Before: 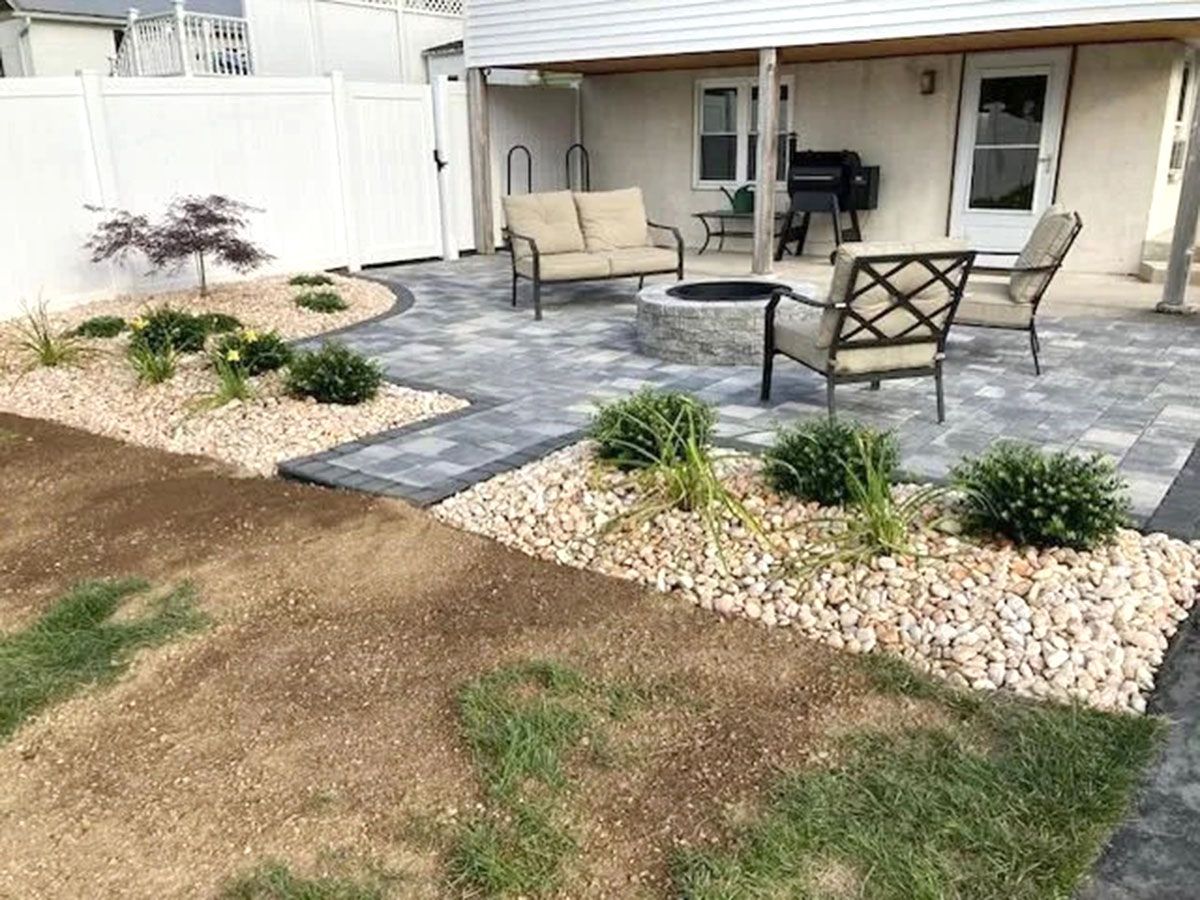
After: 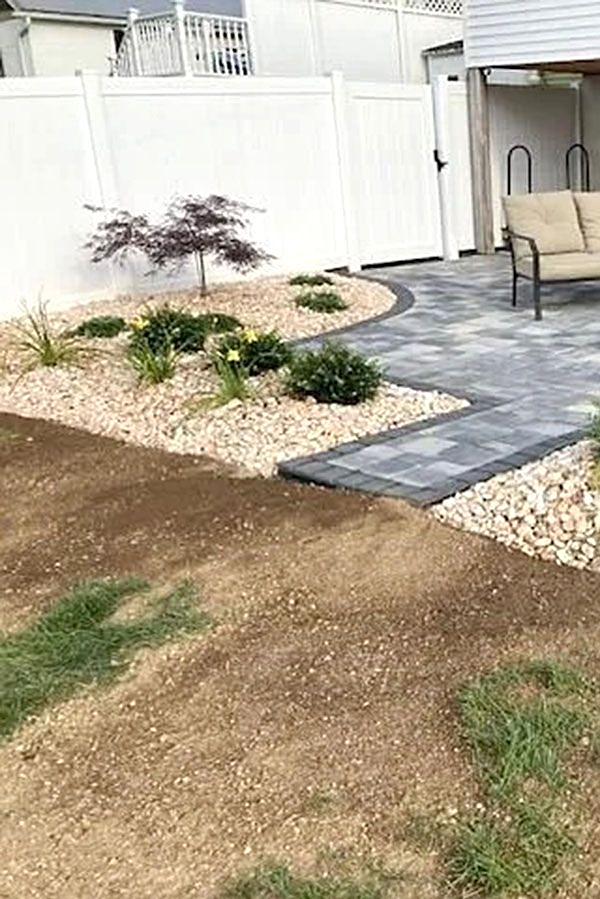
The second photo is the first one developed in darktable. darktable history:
crop and rotate: left 0.034%, top 0%, right 49.939%
sharpen: on, module defaults
